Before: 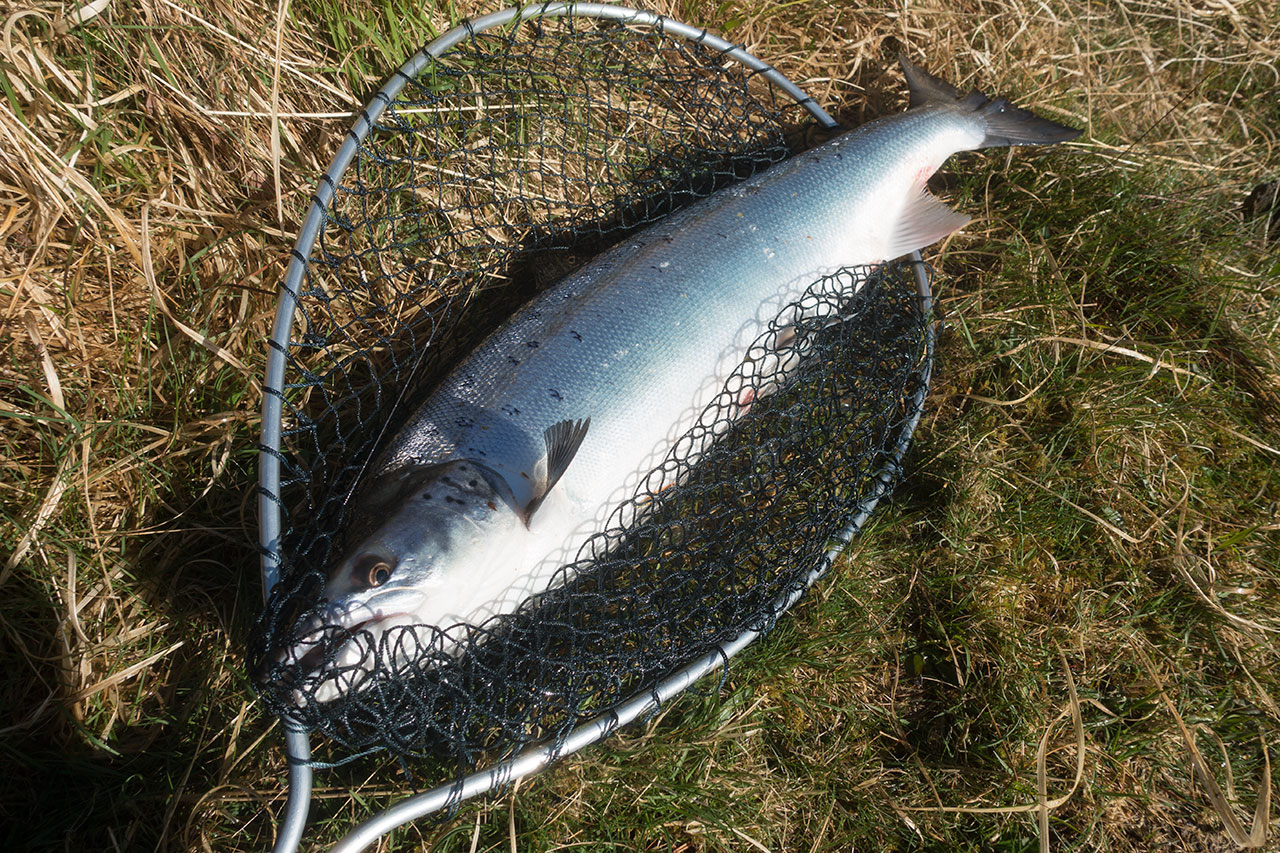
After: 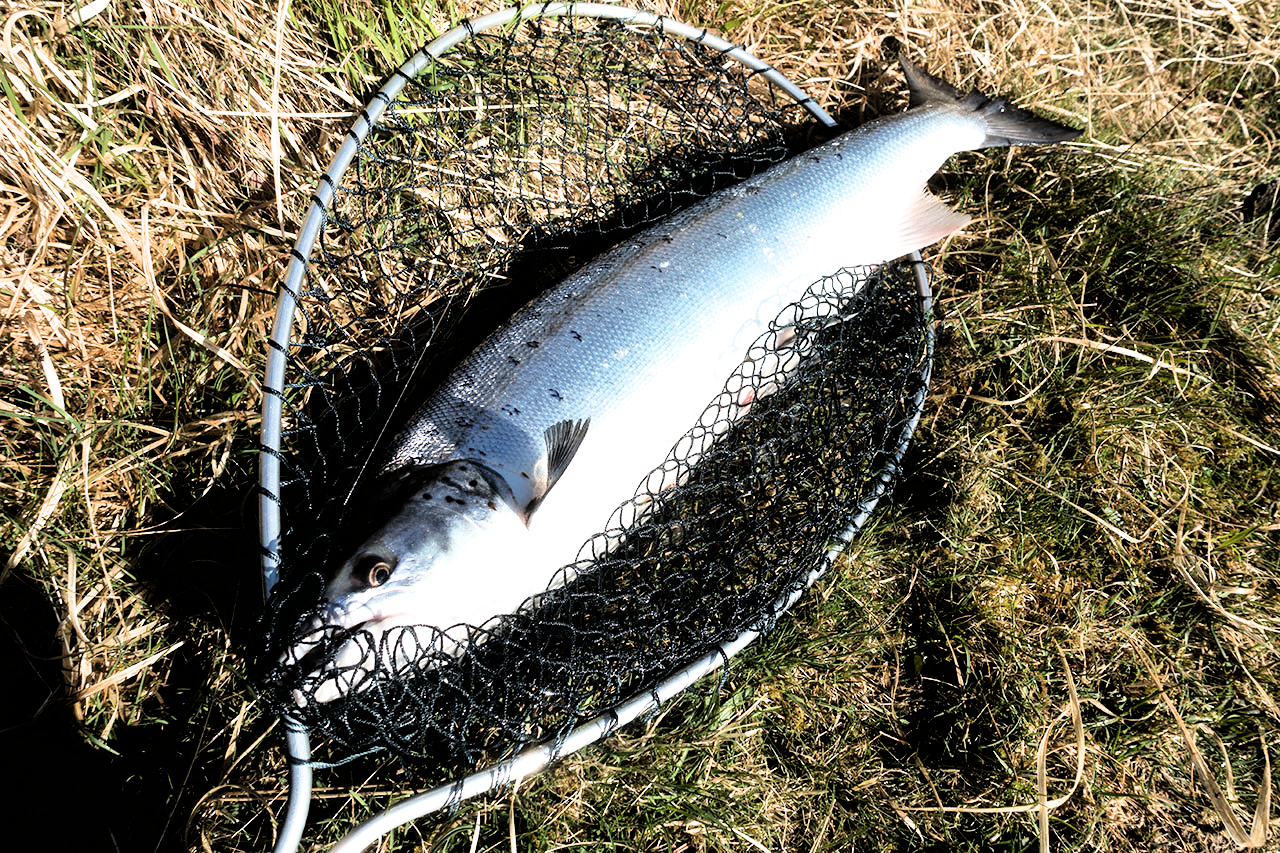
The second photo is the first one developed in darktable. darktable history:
tone equalizer: -8 EV -0.431 EV, -7 EV -0.429 EV, -6 EV -0.346 EV, -5 EV -0.254 EV, -3 EV 0.22 EV, -2 EV 0.347 EV, -1 EV 0.411 EV, +0 EV 0.439 EV, edges refinement/feathering 500, mask exposure compensation -1.24 EV, preserve details no
filmic rgb: black relative exposure -4.05 EV, white relative exposure 2.98 EV, threshold 5.99 EV, hardness 3.02, contrast 1.511, enable highlight reconstruction true
exposure: exposure 0.76 EV, compensate highlight preservation false
